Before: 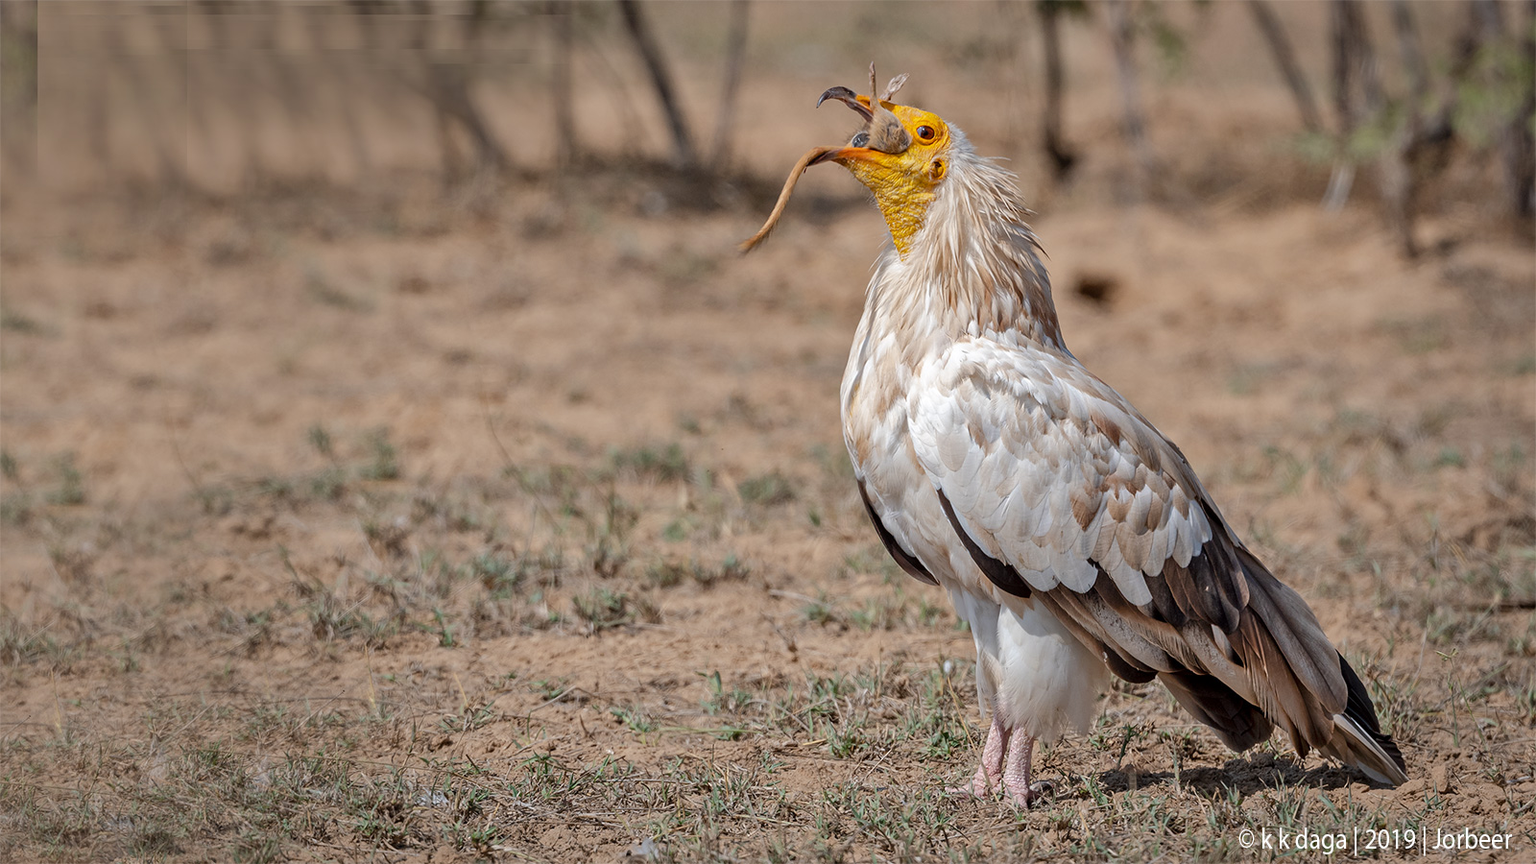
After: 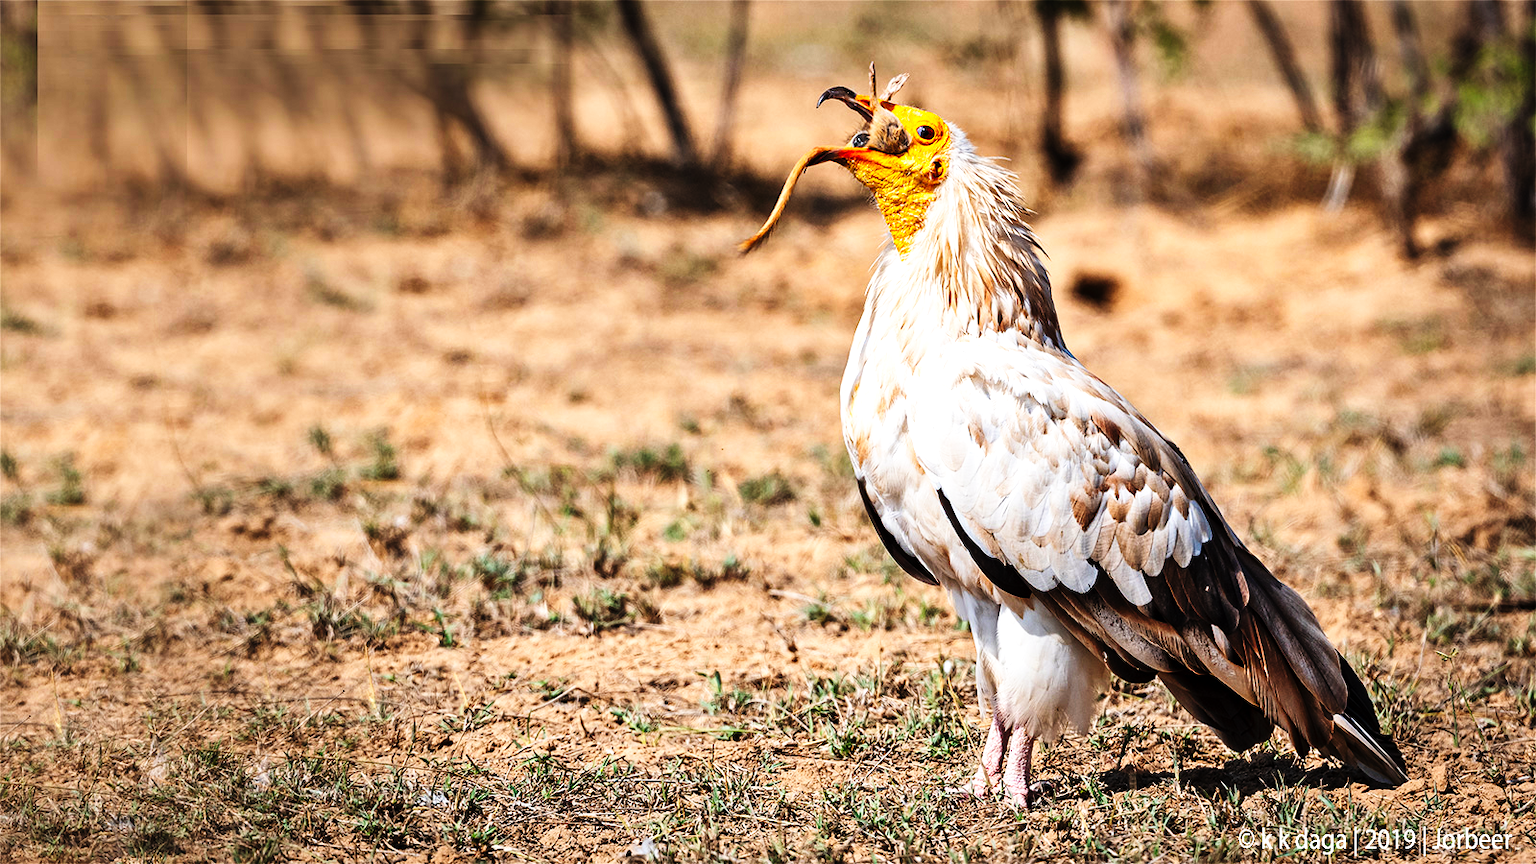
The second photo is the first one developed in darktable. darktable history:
shadows and highlights: shadows -12.5, white point adjustment 4, highlights 28.33
tone curve: curves: ch0 [(0, 0) (0.003, 0.001) (0.011, 0.005) (0.025, 0.009) (0.044, 0.014) (0.069, 0.018) (0.1, 0.025) (0.136, 0.029) (0.177, 0.042) (0.224, 0.064) (0.277, 0.107) (0.335, 0.182) (0.399, 0.3) (0.468, 0.462) (0.543, 0.639) (0.623, 0.802) (0.709, 0.916) (0.801, 0.963) (0.898, 0.988) (1, 1)], preserve colors none
